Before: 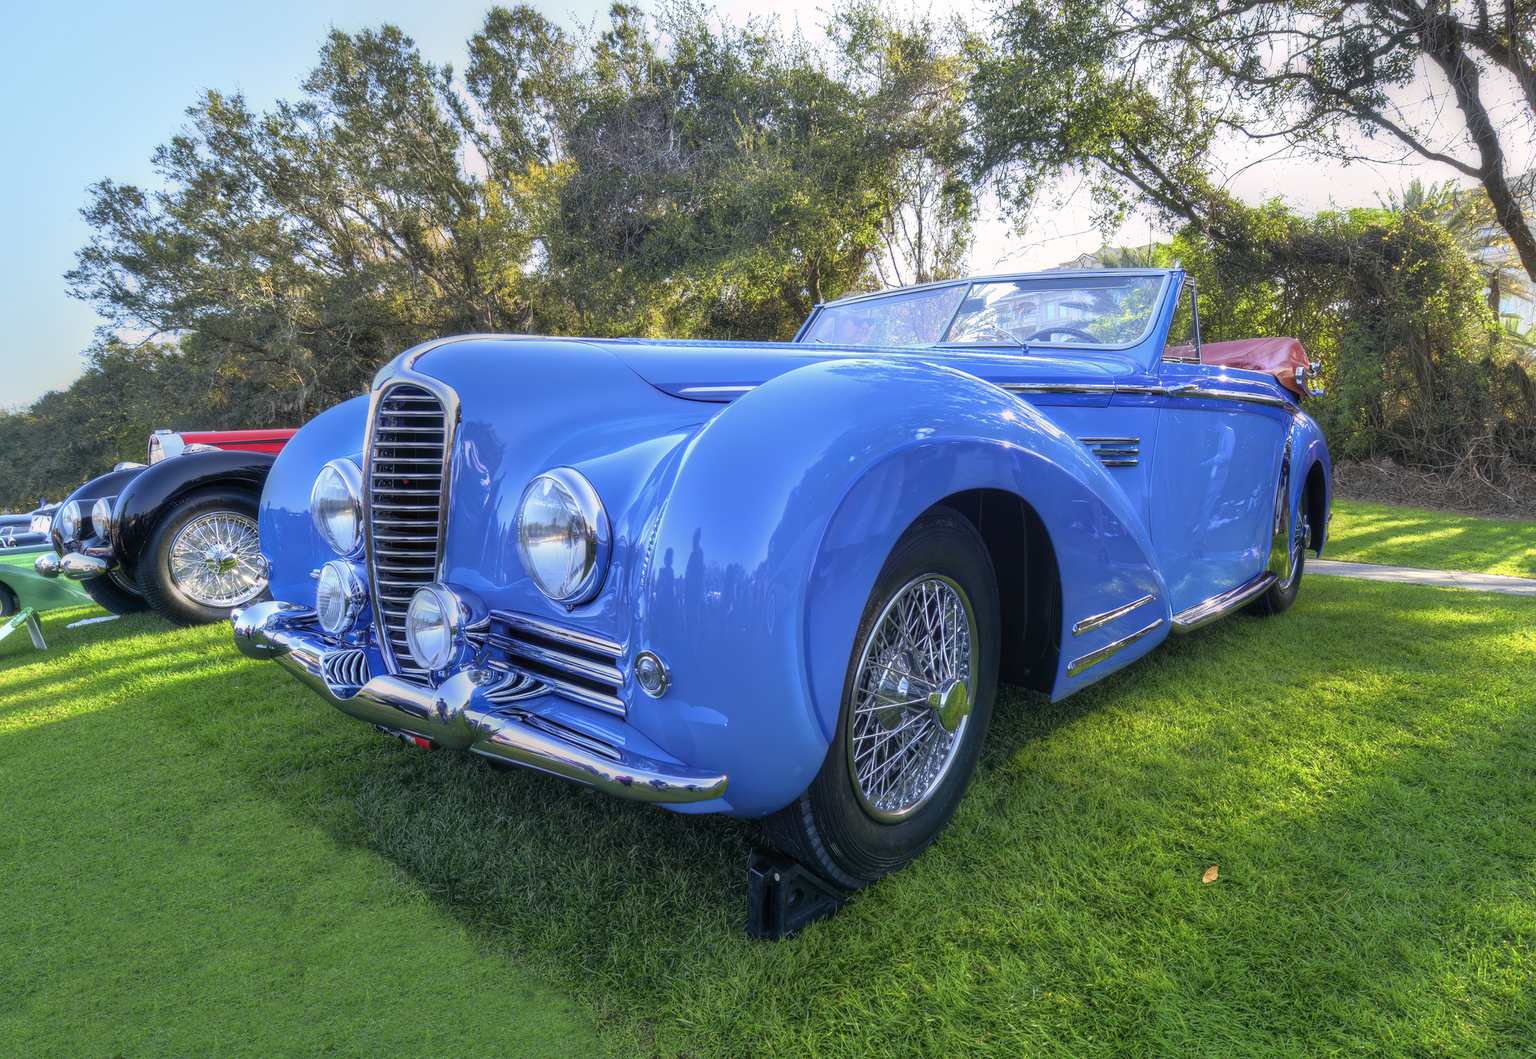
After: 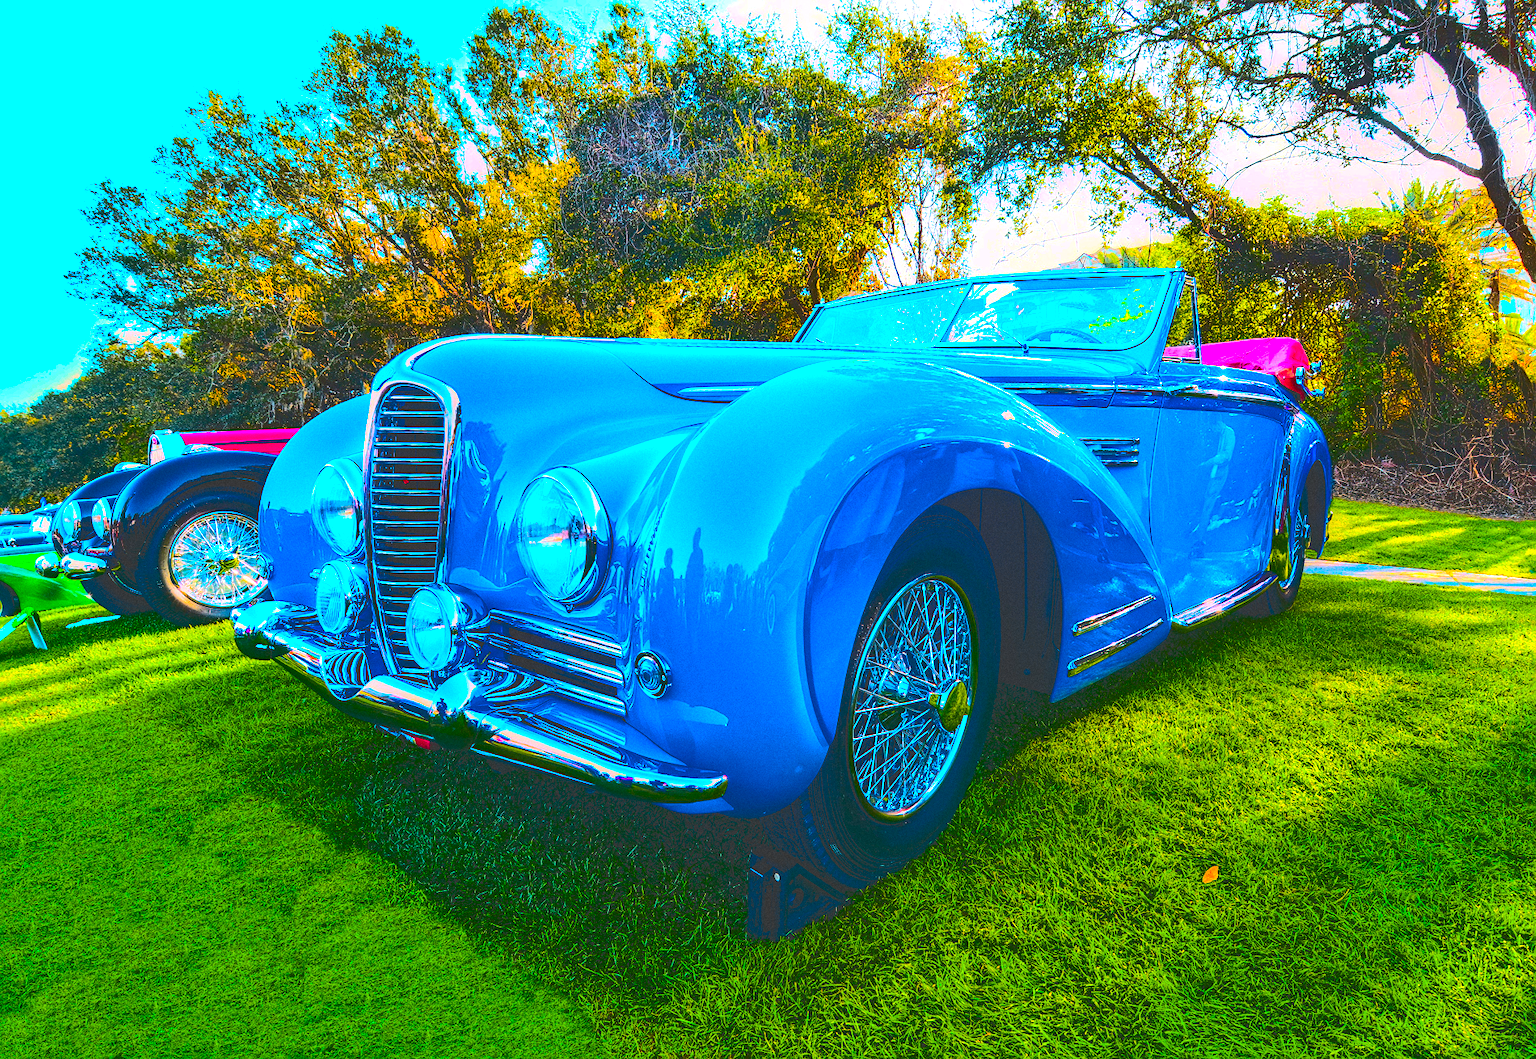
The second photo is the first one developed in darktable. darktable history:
contrast brightness saturation: contrast 0.18, saturation 0.3
grain: coarseness 0.09 ISO
sharpen: on, module defaults
color balance rgb: linear chroma grading › highlights 100%, linear chroma grading › global chroma 23.41%, perceptual saturation grading › global saturation 35.38%, hue shift -10.68°, perceptual brilliance grading › highlights 47.25%, perceptual brilliance grading › mid-tones 22.2%, perceptual brilliance grading › shadows -5.93%
tone curve: curves: ch0 [(0, 0.23) (0.125, 0.207) (0.245, 0.227) (0.736, 0.695) (1, 0.824)], color space Lab, independent channels, preserve colors none
